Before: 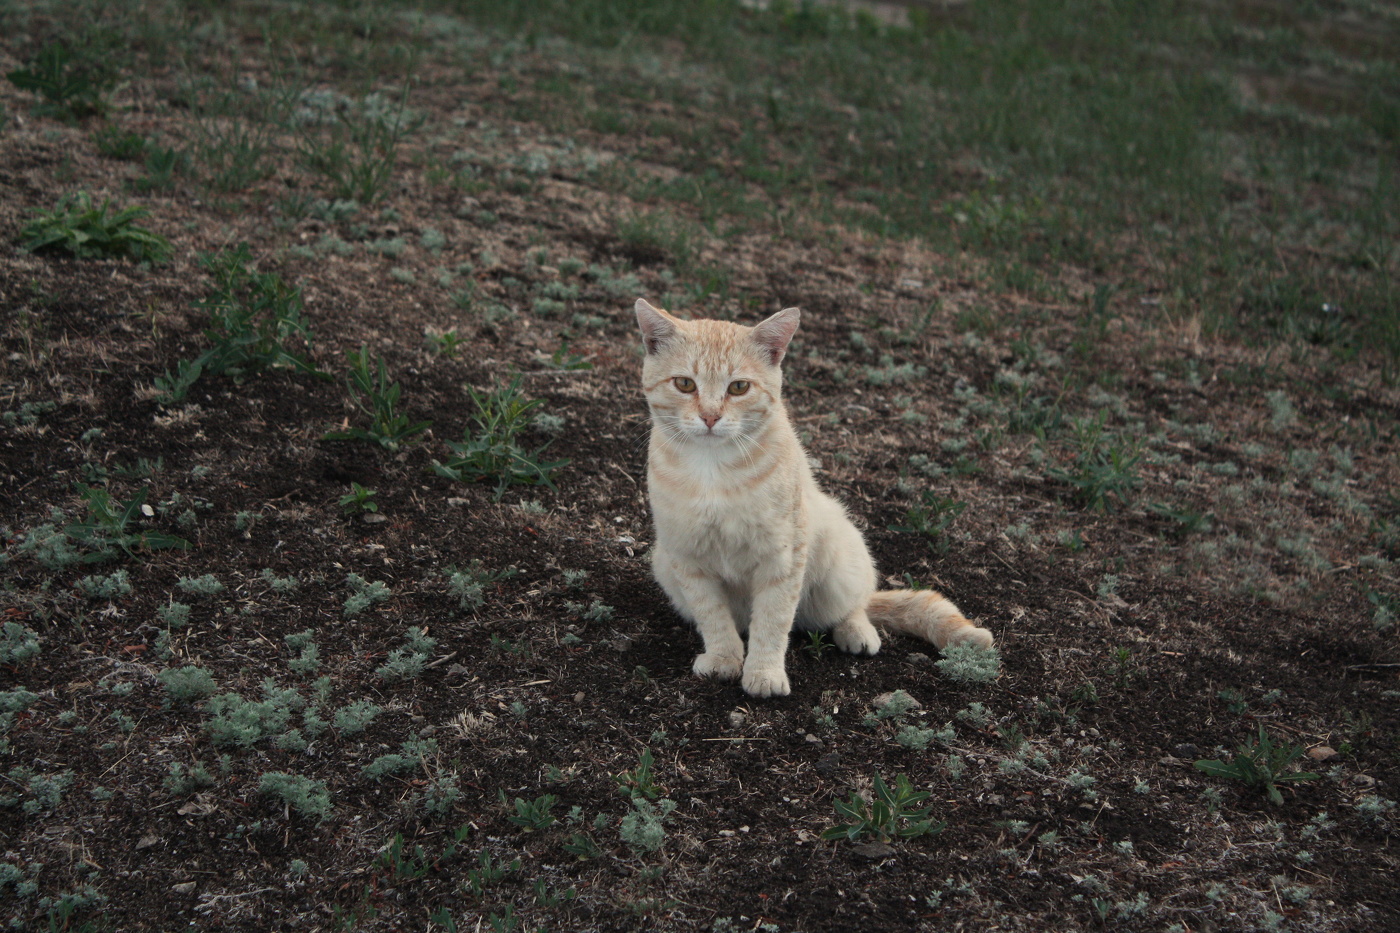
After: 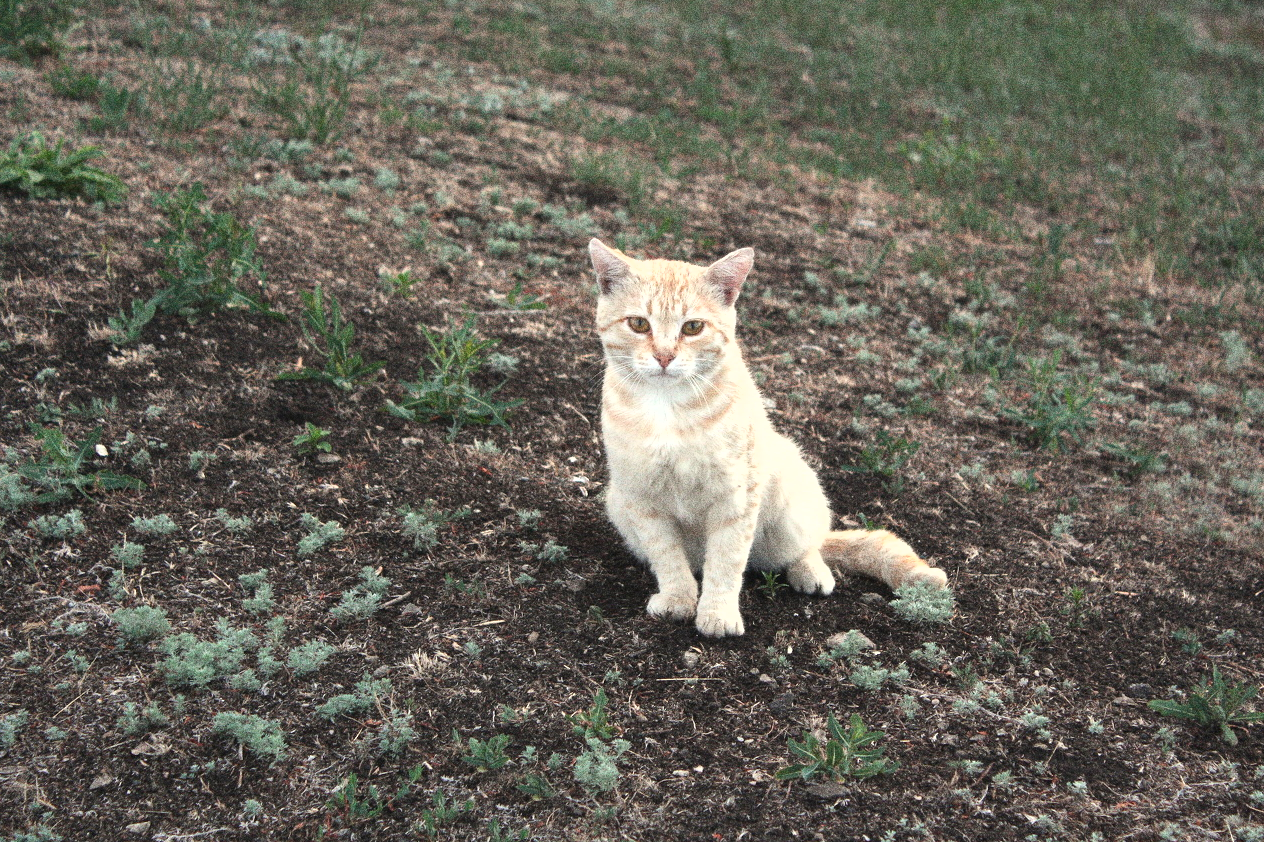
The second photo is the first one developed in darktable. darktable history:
shadows and highlights: low approximation 0.01, soften with gaussian
exposure: black level correction 0, exposure 1.2 EV, compensate highlight preservation false
crop: left 3.305%, top 6.436%, right 6.389%, bottom 3.258%
grain: coarseness 10.62 ISO, strength 55.56%
tone equalizer: on, module defaults
